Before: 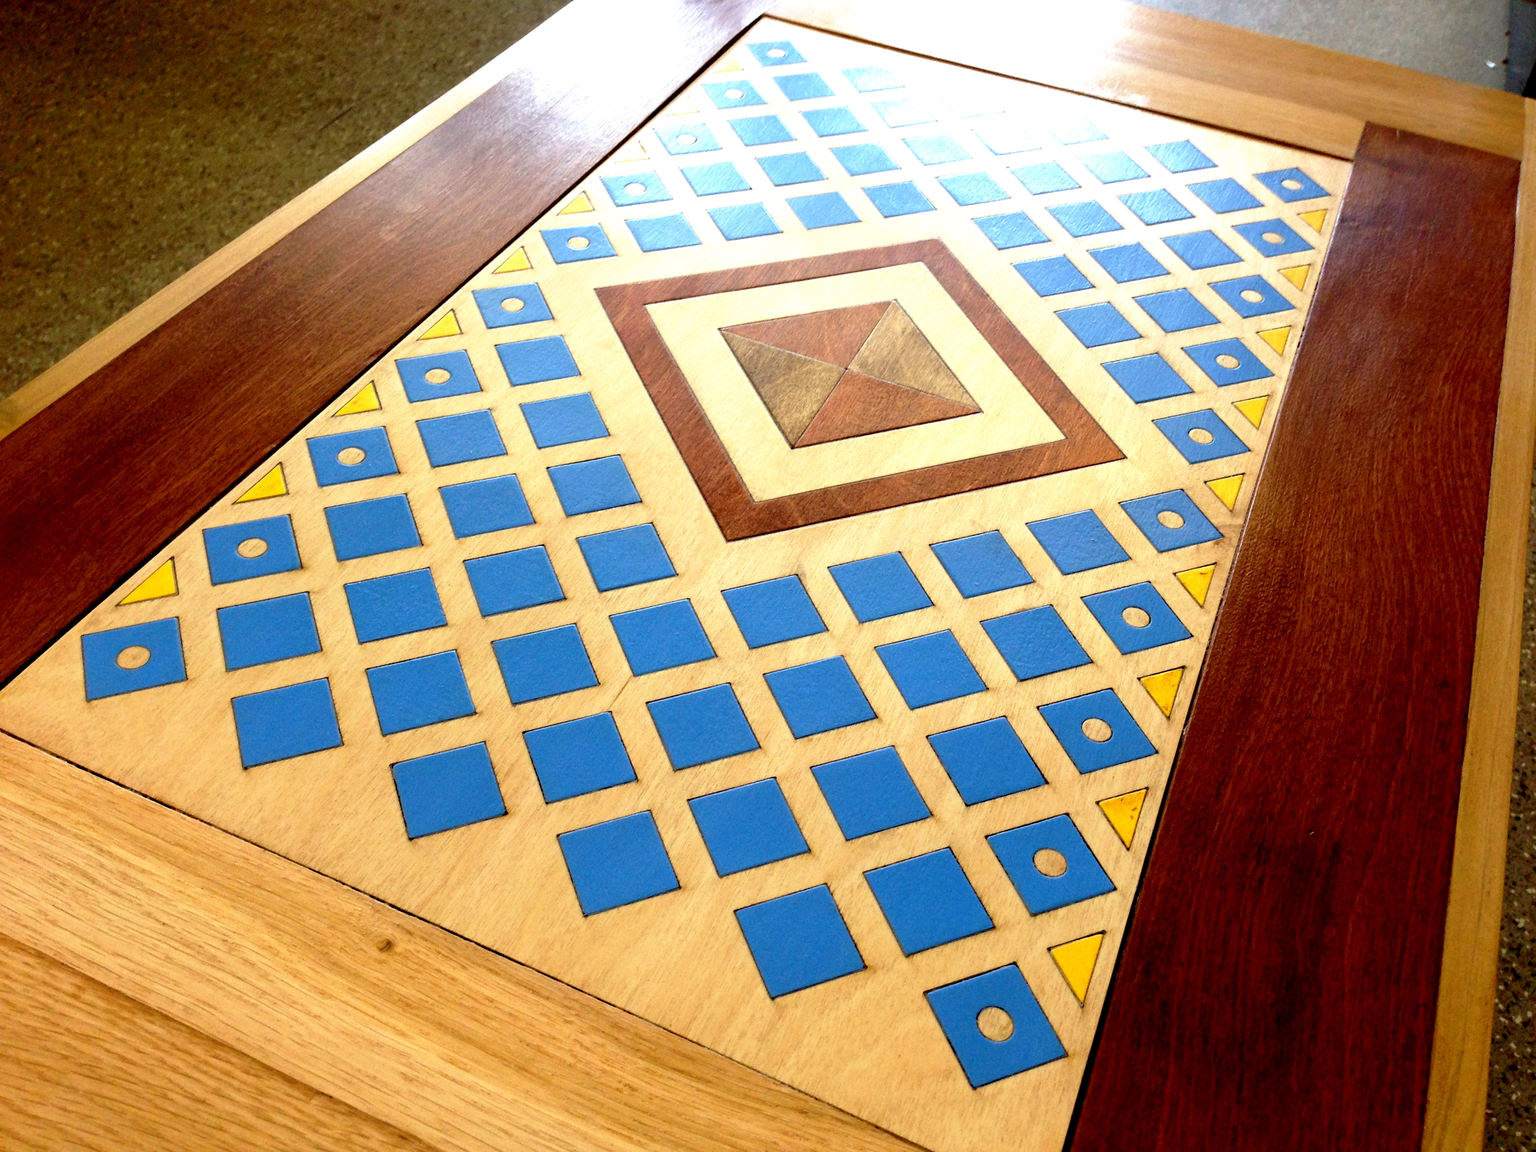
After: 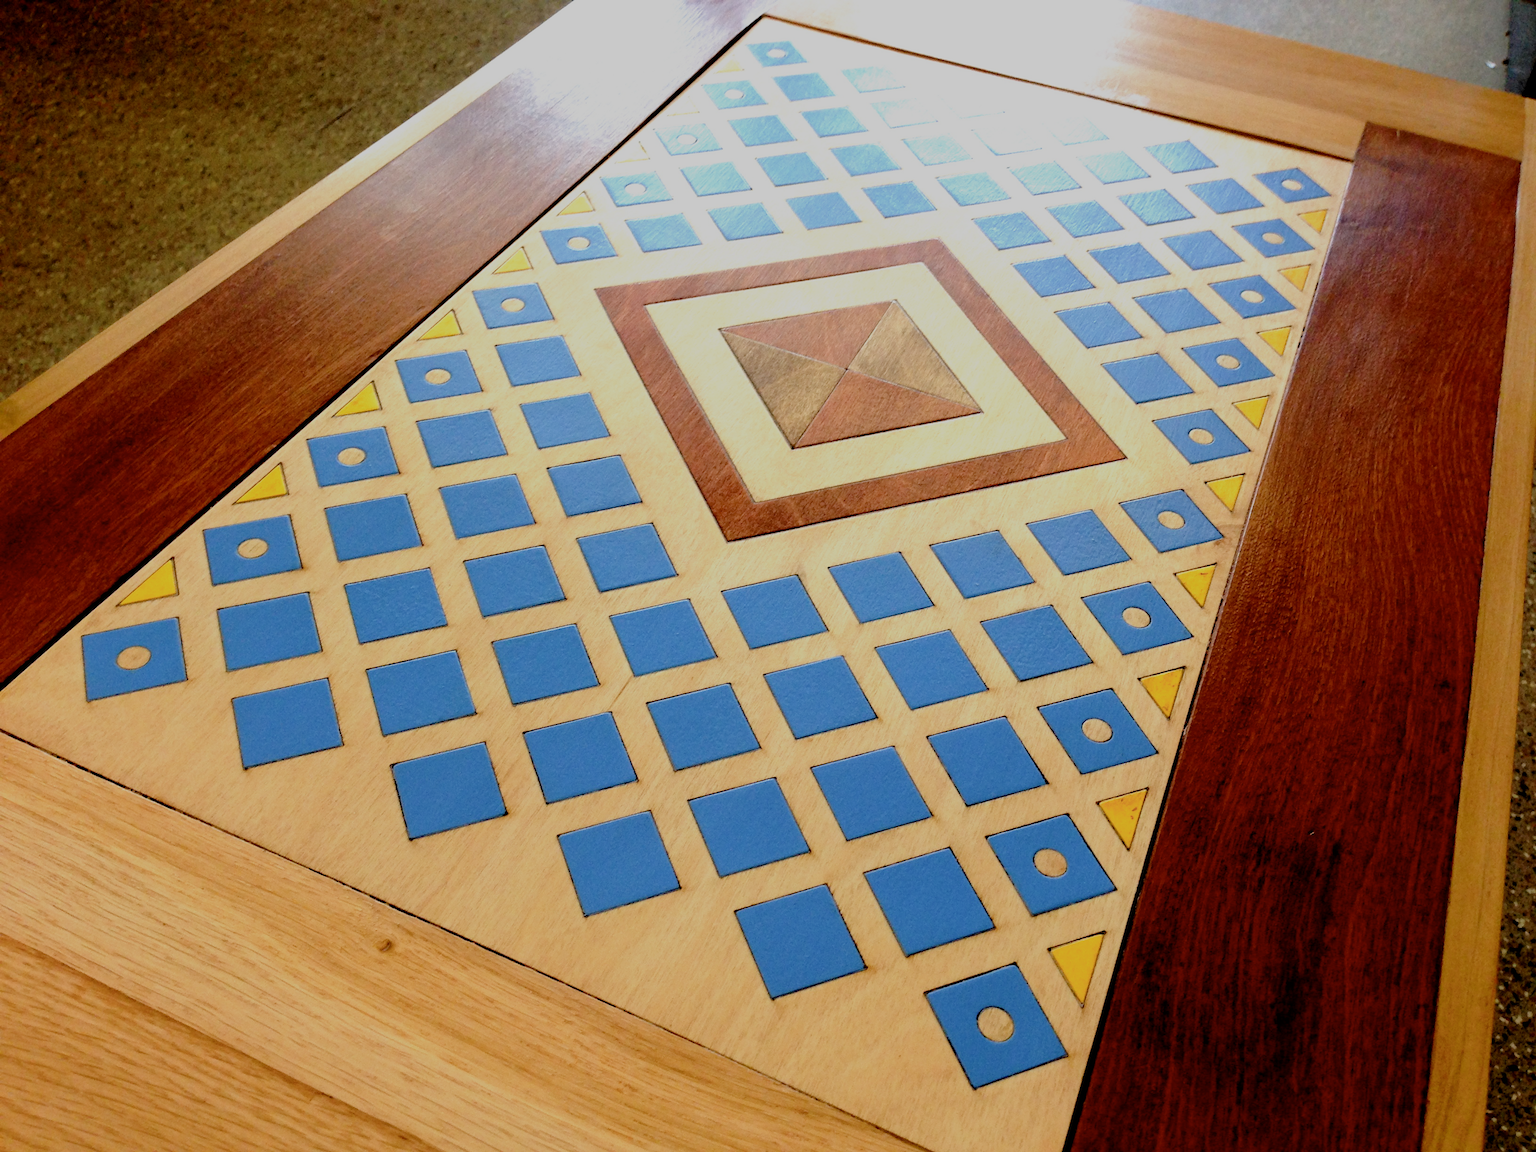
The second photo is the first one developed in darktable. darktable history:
filmic rgb: black relative exposure -6.58 EV, white relative exposure 4.74 EV, hardness 3.12, contrast 0.808
